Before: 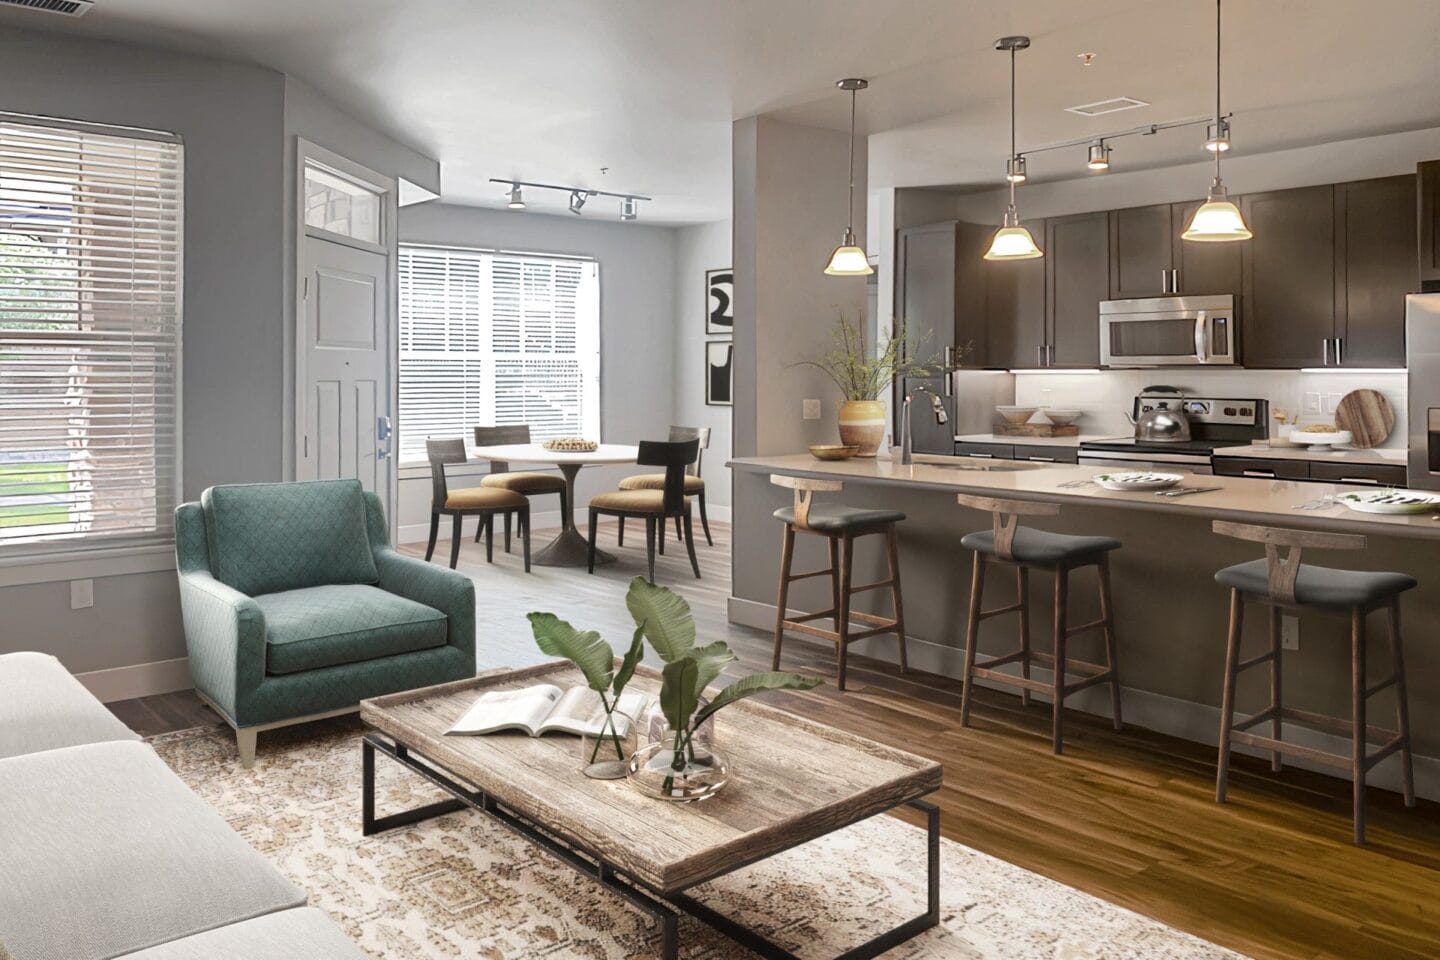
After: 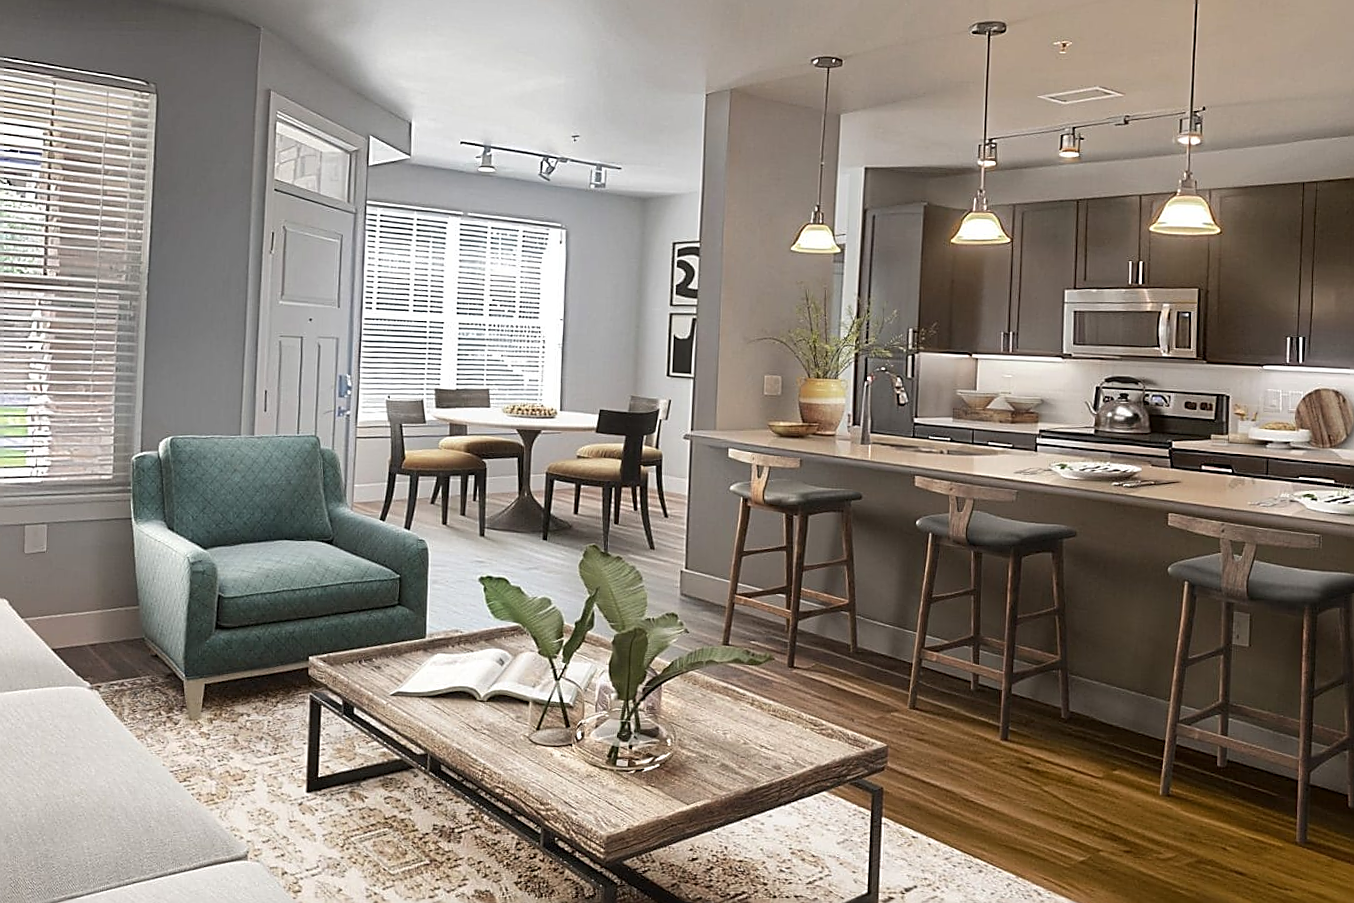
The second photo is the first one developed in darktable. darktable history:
sharpen: radius 1.411, amount 1.243, threshold 0.667
crop and rotate: angle -2.44°
